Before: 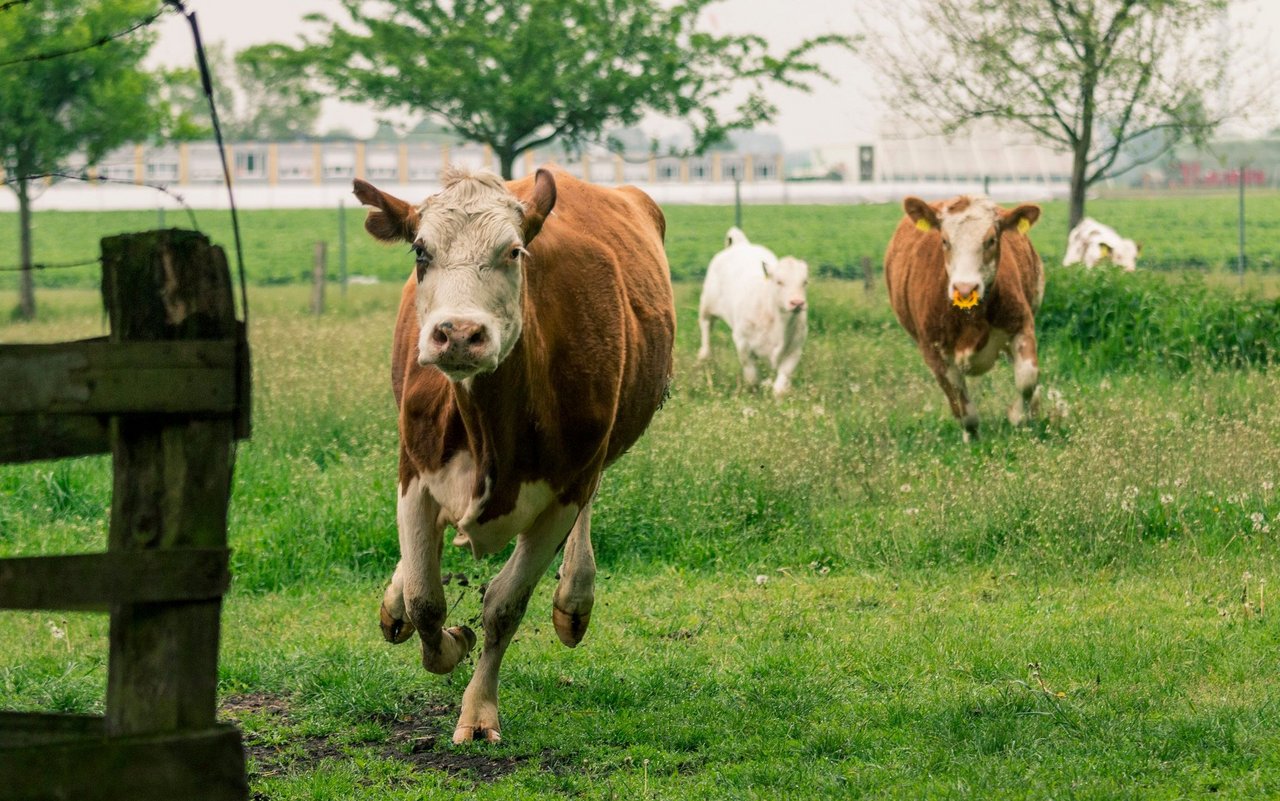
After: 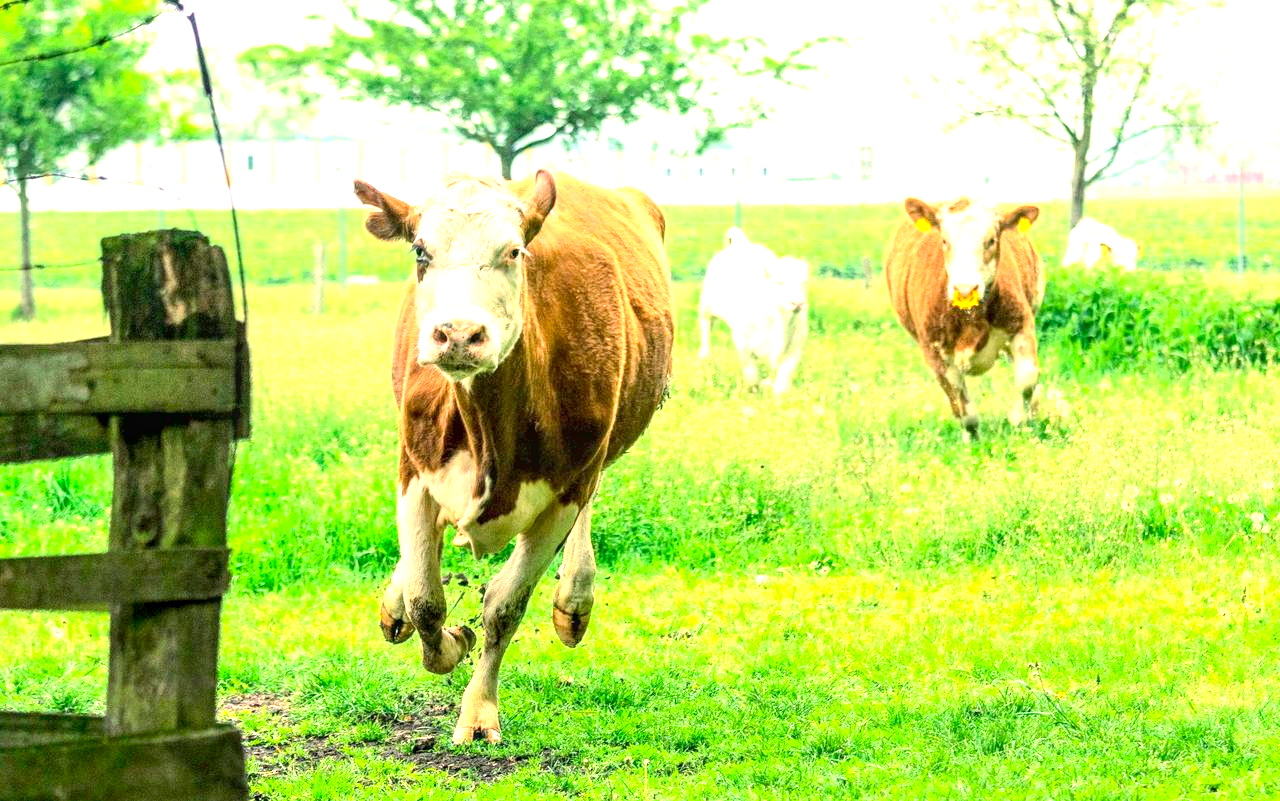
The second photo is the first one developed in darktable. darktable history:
local contrast: on, module defaults
exposure: black level correction 0.002, exposure 1.992 EV, compensate highlight preservation false
contrast brightness saturation: contrast 0.196, brightness 0.155, saturation 0.222
